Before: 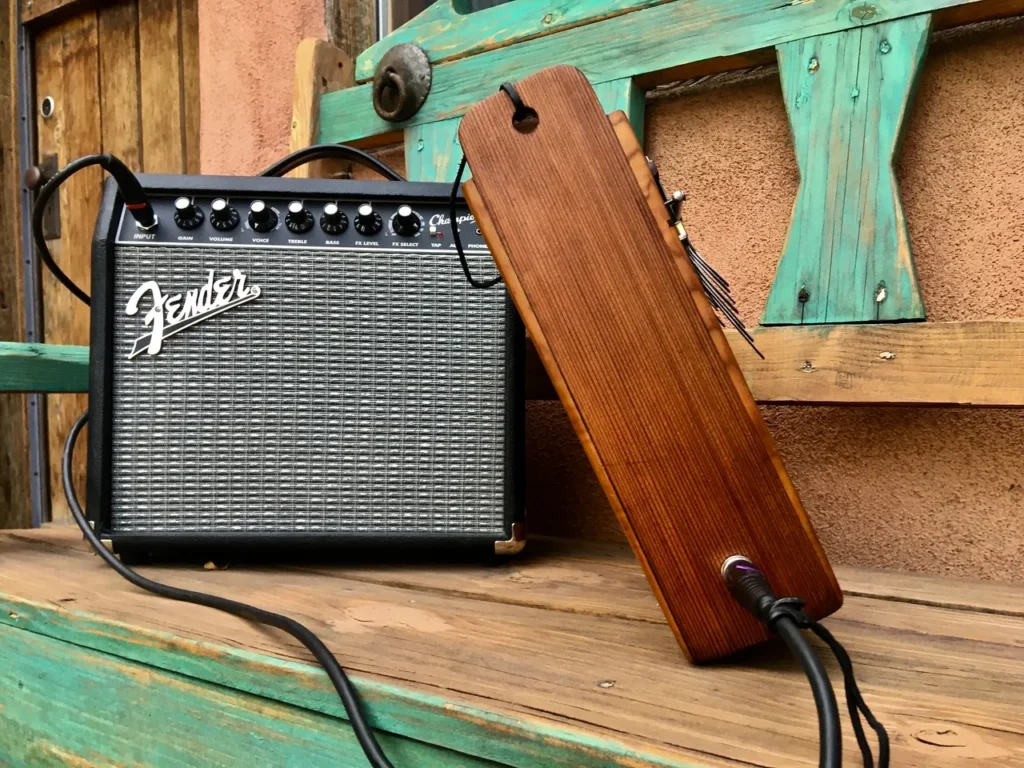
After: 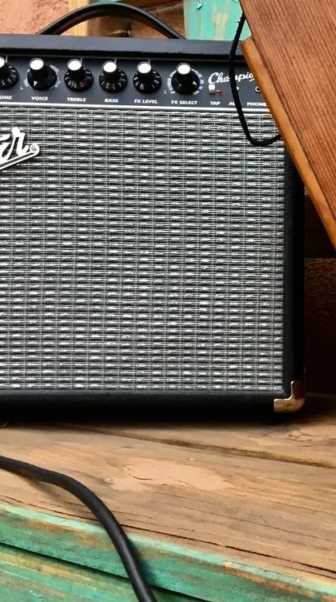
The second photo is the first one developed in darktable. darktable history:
crop and rotate: left 21.624%, top 18.575%, right 45.525%, bottom 2.974%
